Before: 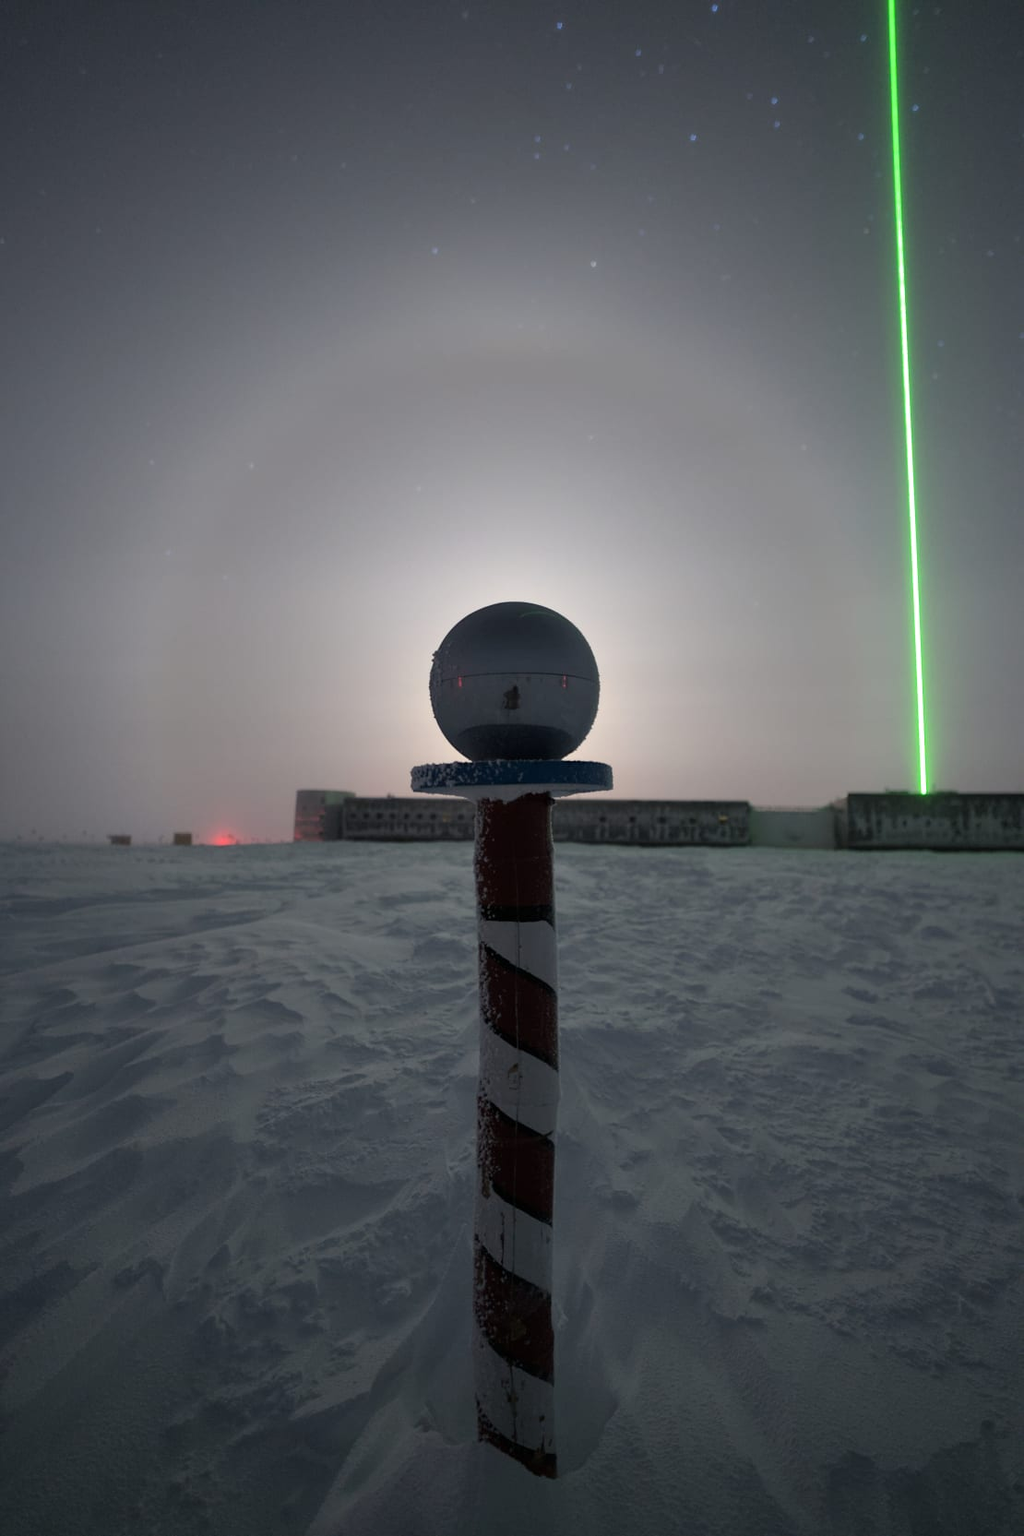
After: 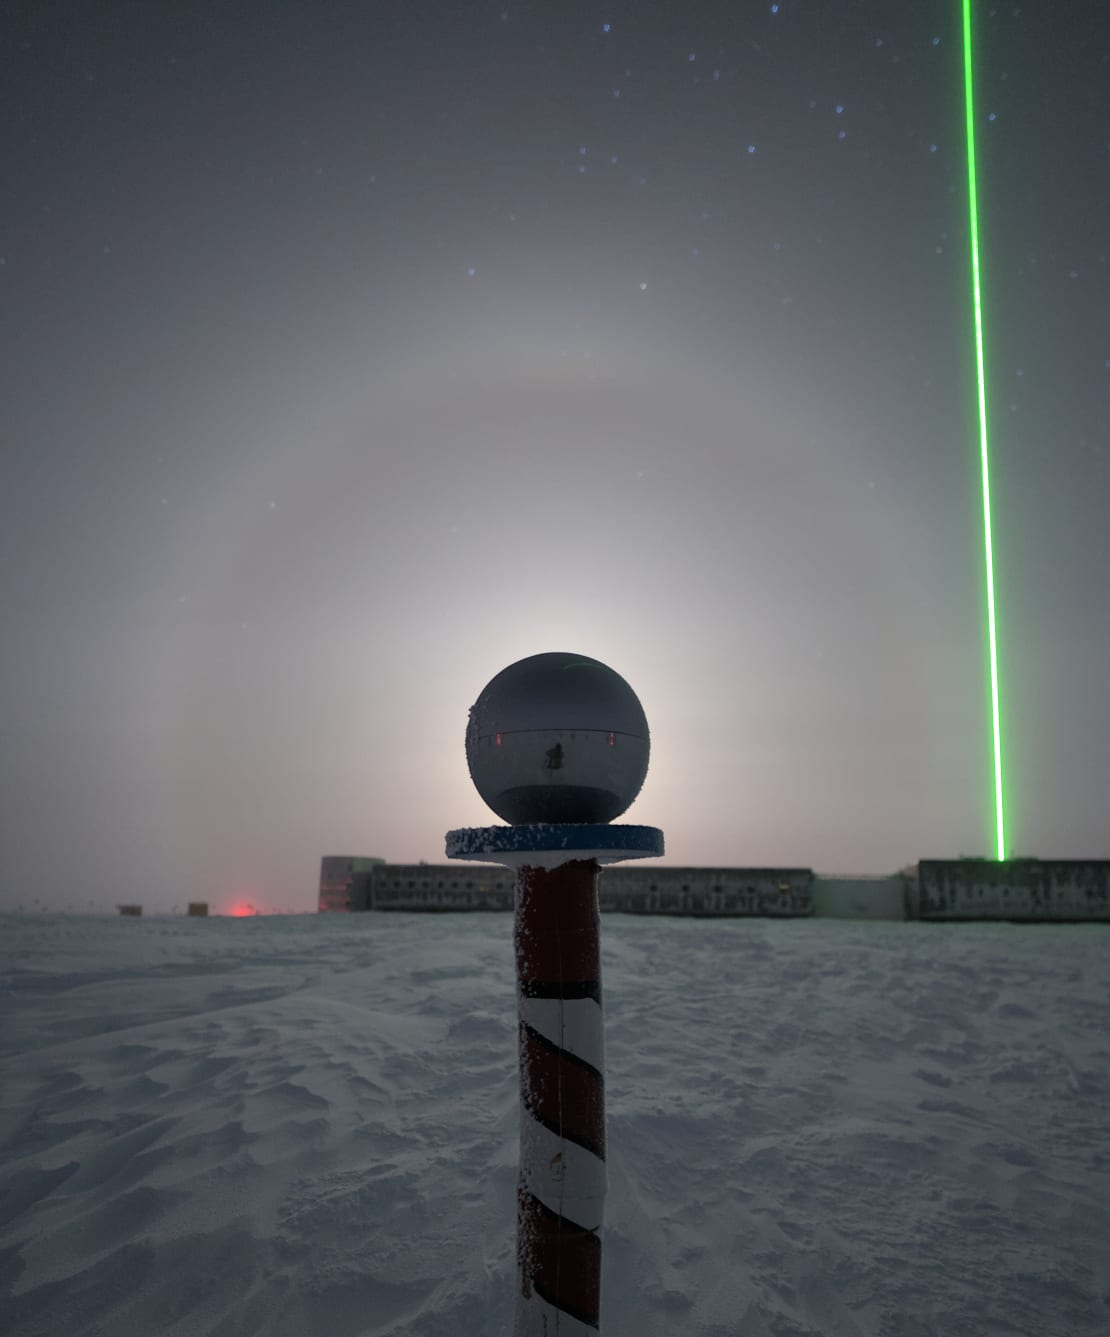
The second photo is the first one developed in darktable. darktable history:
crop: bottom 19.642%
